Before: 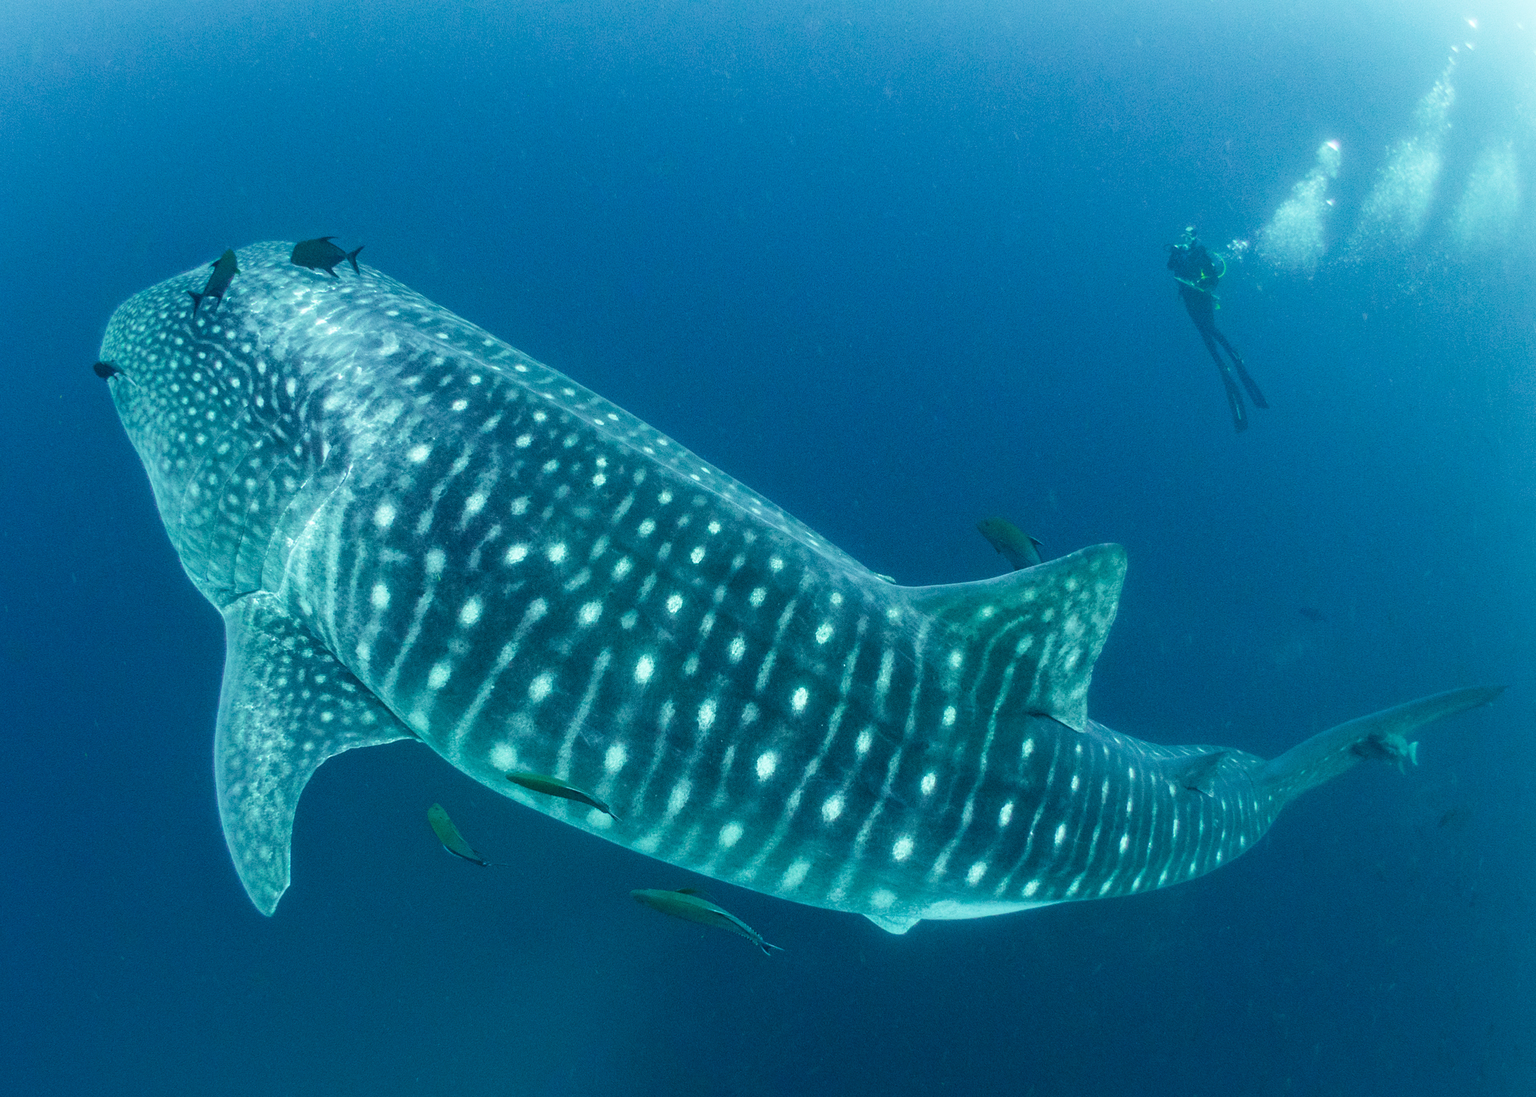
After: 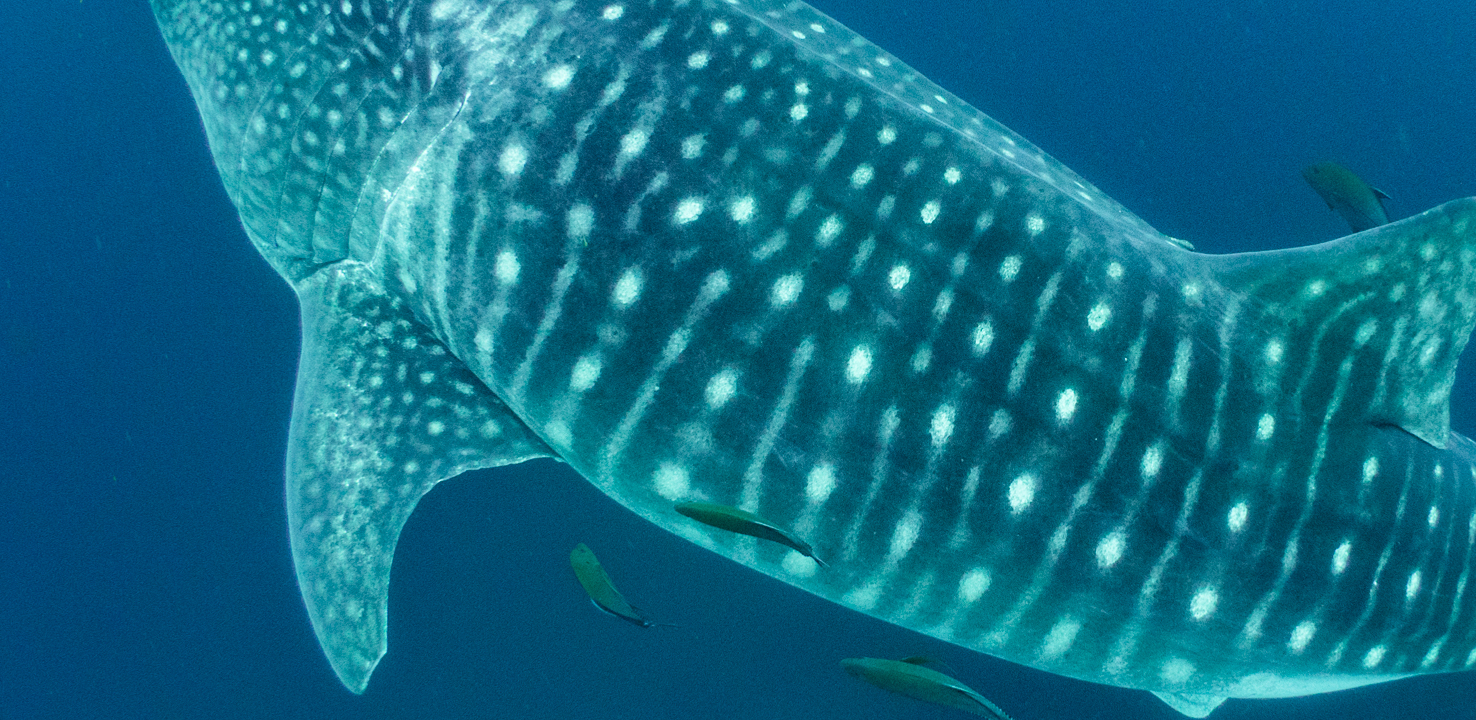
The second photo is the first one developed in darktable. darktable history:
crop: top 36.142%, right 27.916%, bottom 14.581%
